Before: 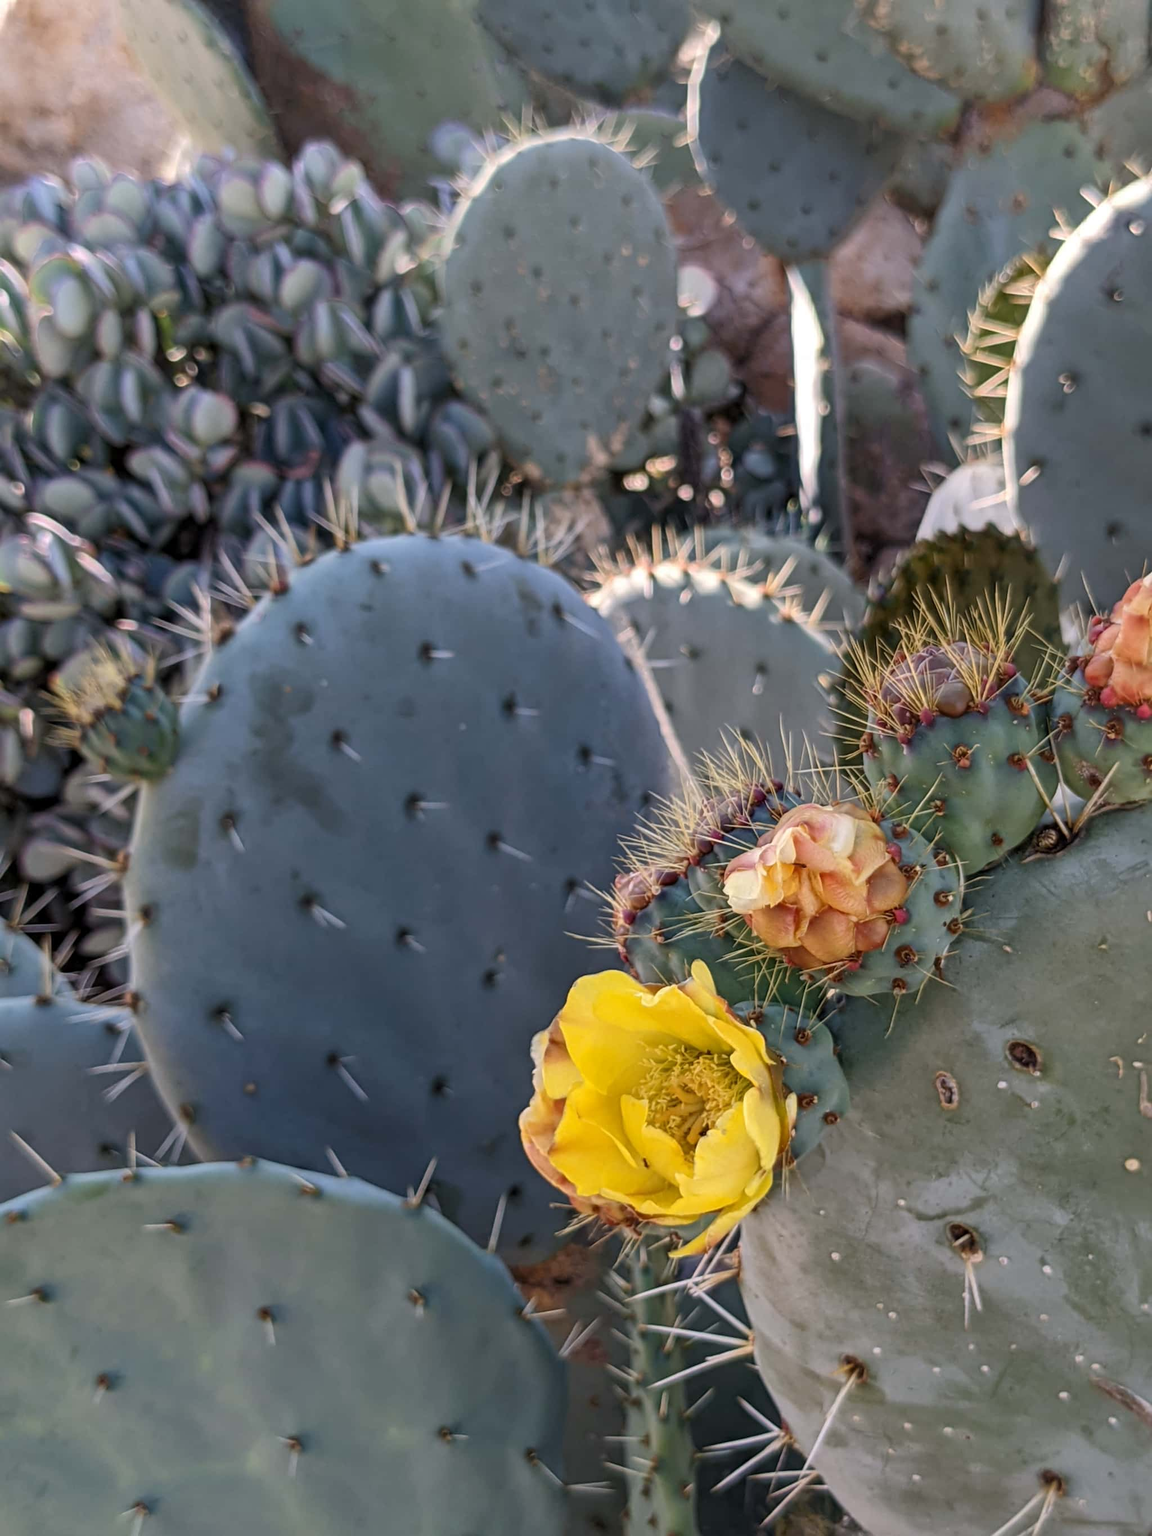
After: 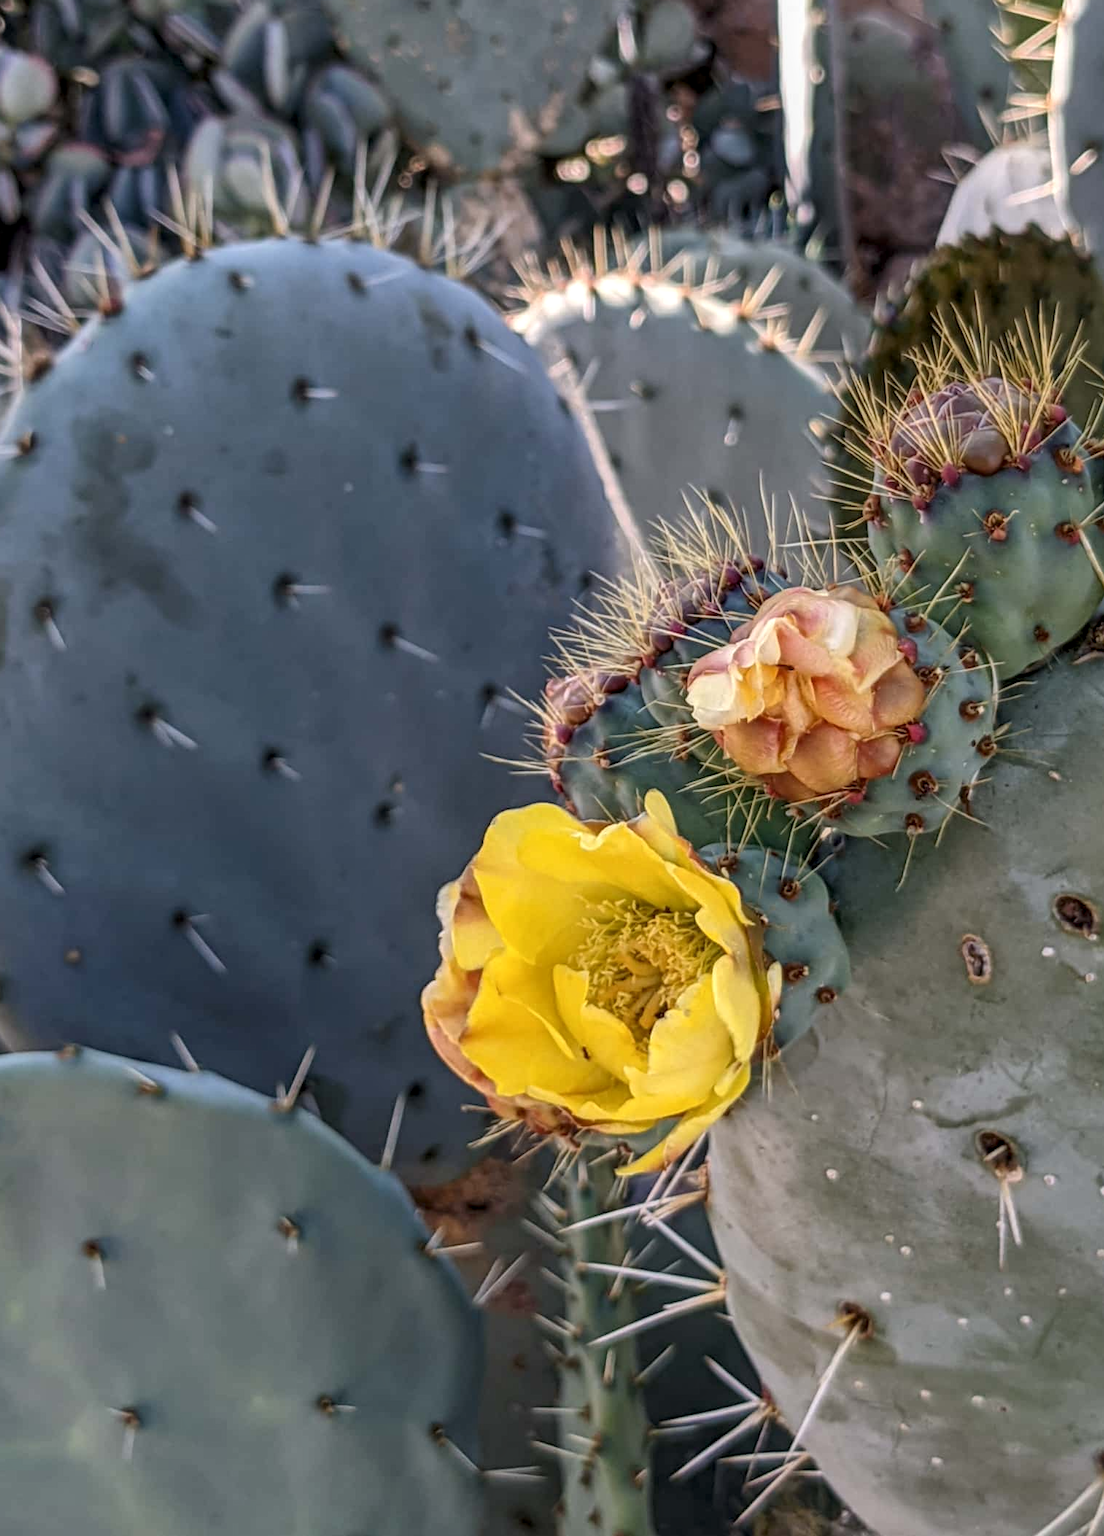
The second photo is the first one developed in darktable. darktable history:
crop: left 16.871%, top 22.857%, right 9.116%
local contrast: on, module defaults
